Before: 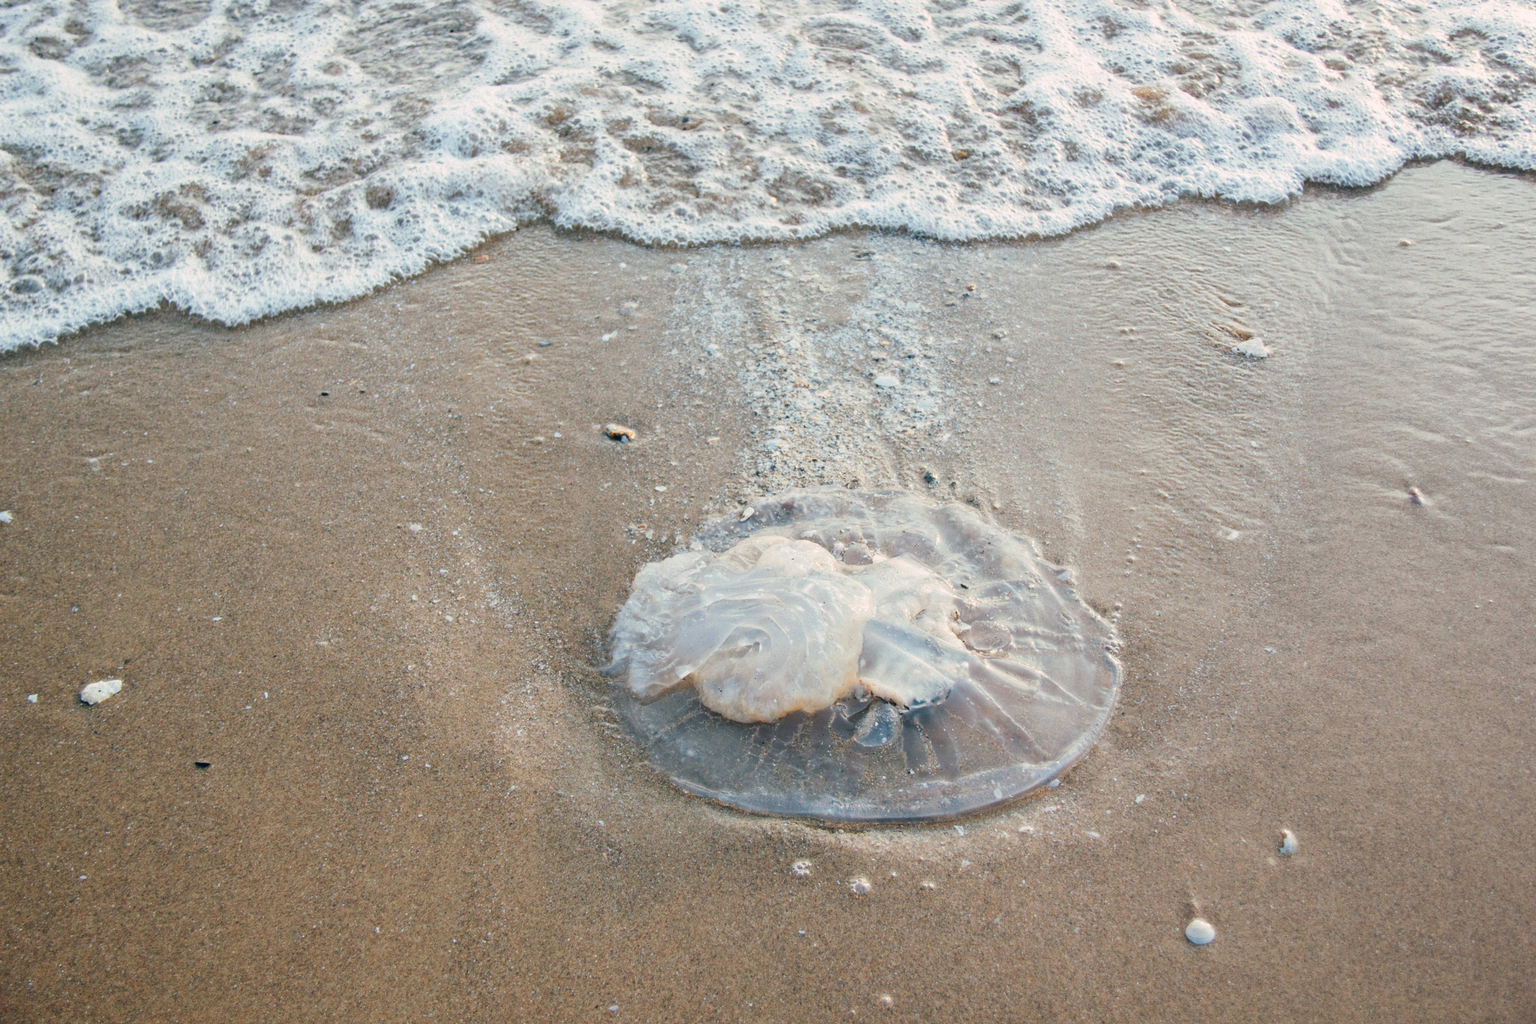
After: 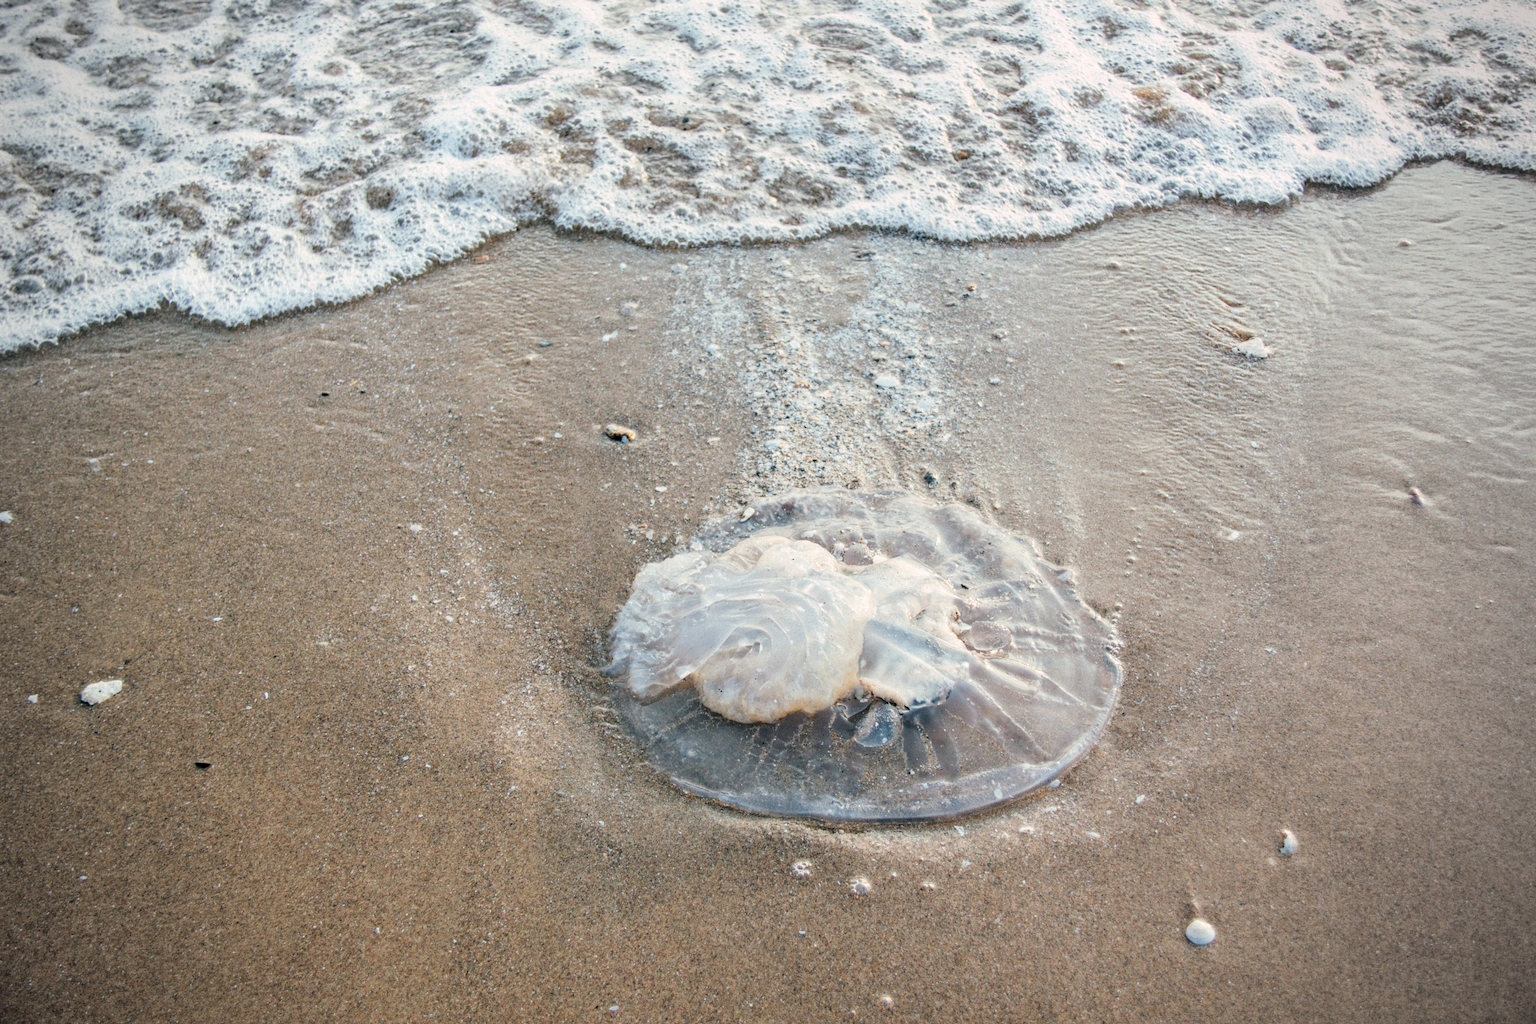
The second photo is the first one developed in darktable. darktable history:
local contrast: on, module defaults
filmic rgb: black relative exposure -11.96 EV, white relative exposure 2.81 EV, target black luminance 0%, hardness 8.07, latitude 70.22%, contrast 1.139, highlights saturation mix 10.76%, shadows ↔ highlights balance -0.391%
vignetting: on, module defaults
